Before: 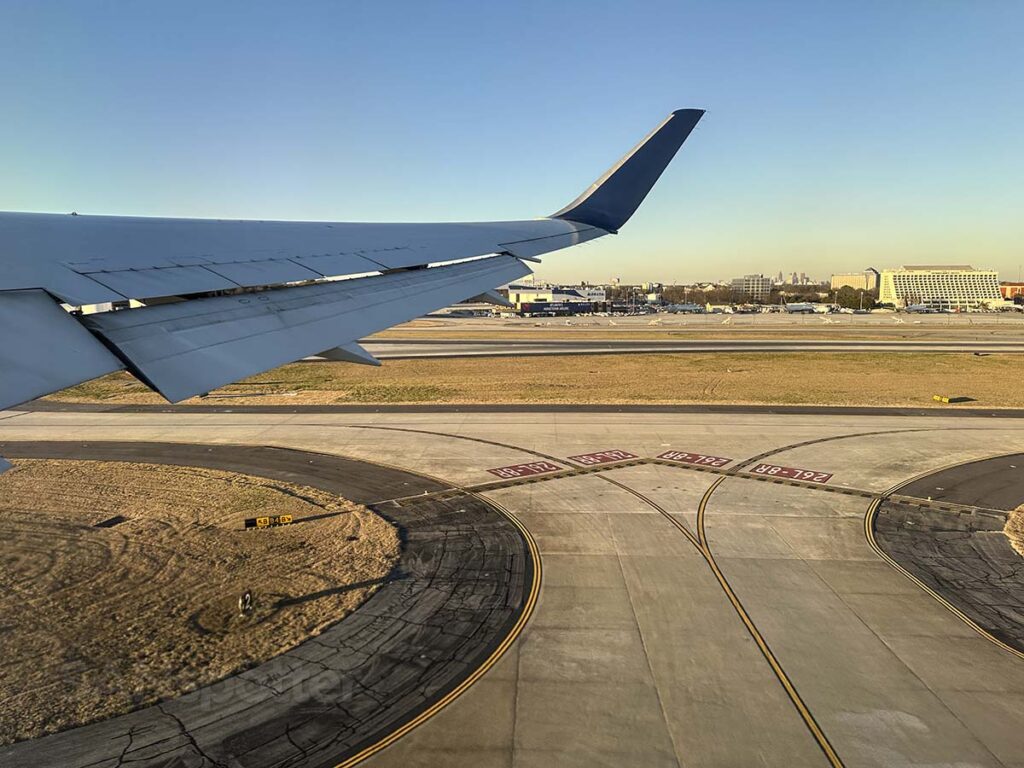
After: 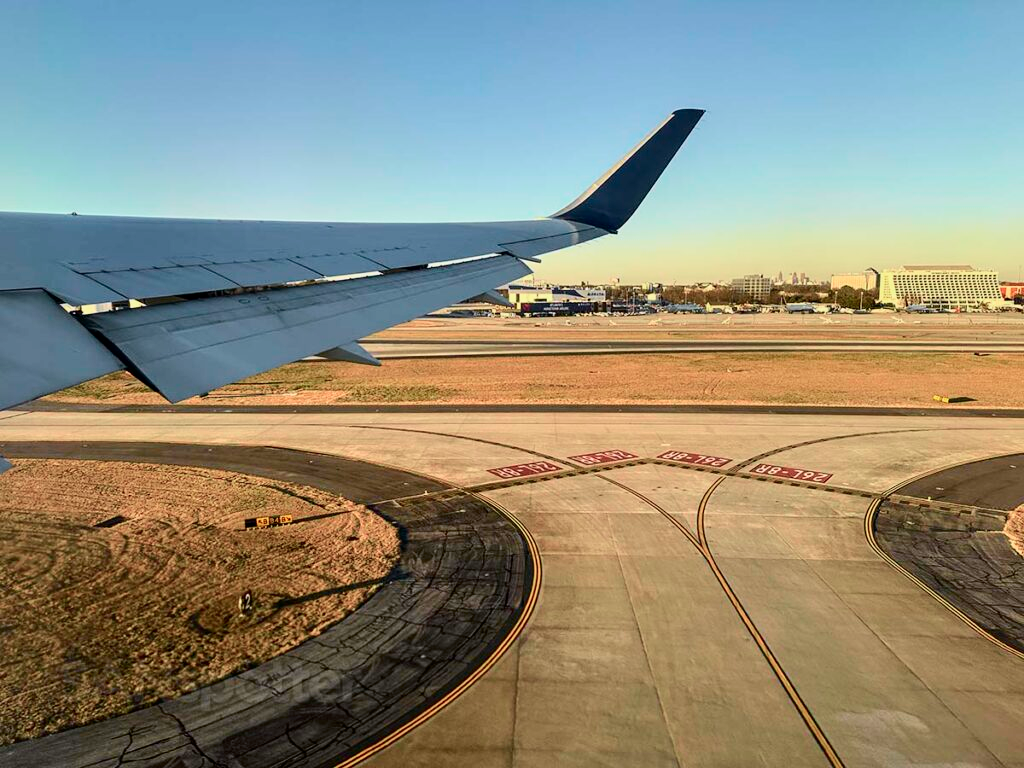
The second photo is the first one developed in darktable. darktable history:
tone curve: curves: ch0 [(0, 0) (0.058, 0.027) (0.214, 0.183) (0.304, 0.288) (0.51, 0.549) (0.658, 0.7) (0.741, 0.775) (0.844, 0.866) (0.986, 0.957)]; ch1 [(0, 0) (0.172, 0.123) (0.312, 0.296) (0.437, 0.429) (0.471, 0.469) (0.502, 0.5) (0.513, 0.515) (0.572, 0.603) (0.617, 0.653) (0.68, 0.724) (0.889, 0.924) (1, 1)]; ch2 [(0, 0) (0.411, 0.424) (0.489, 0.49) (0.502, 0.5) (0.517, 0.519) (0.549, 0.578) (0.604, 0.628) (0.693, 0.686) (1, 1)], color space Lab, independent channels, preserve colors none
